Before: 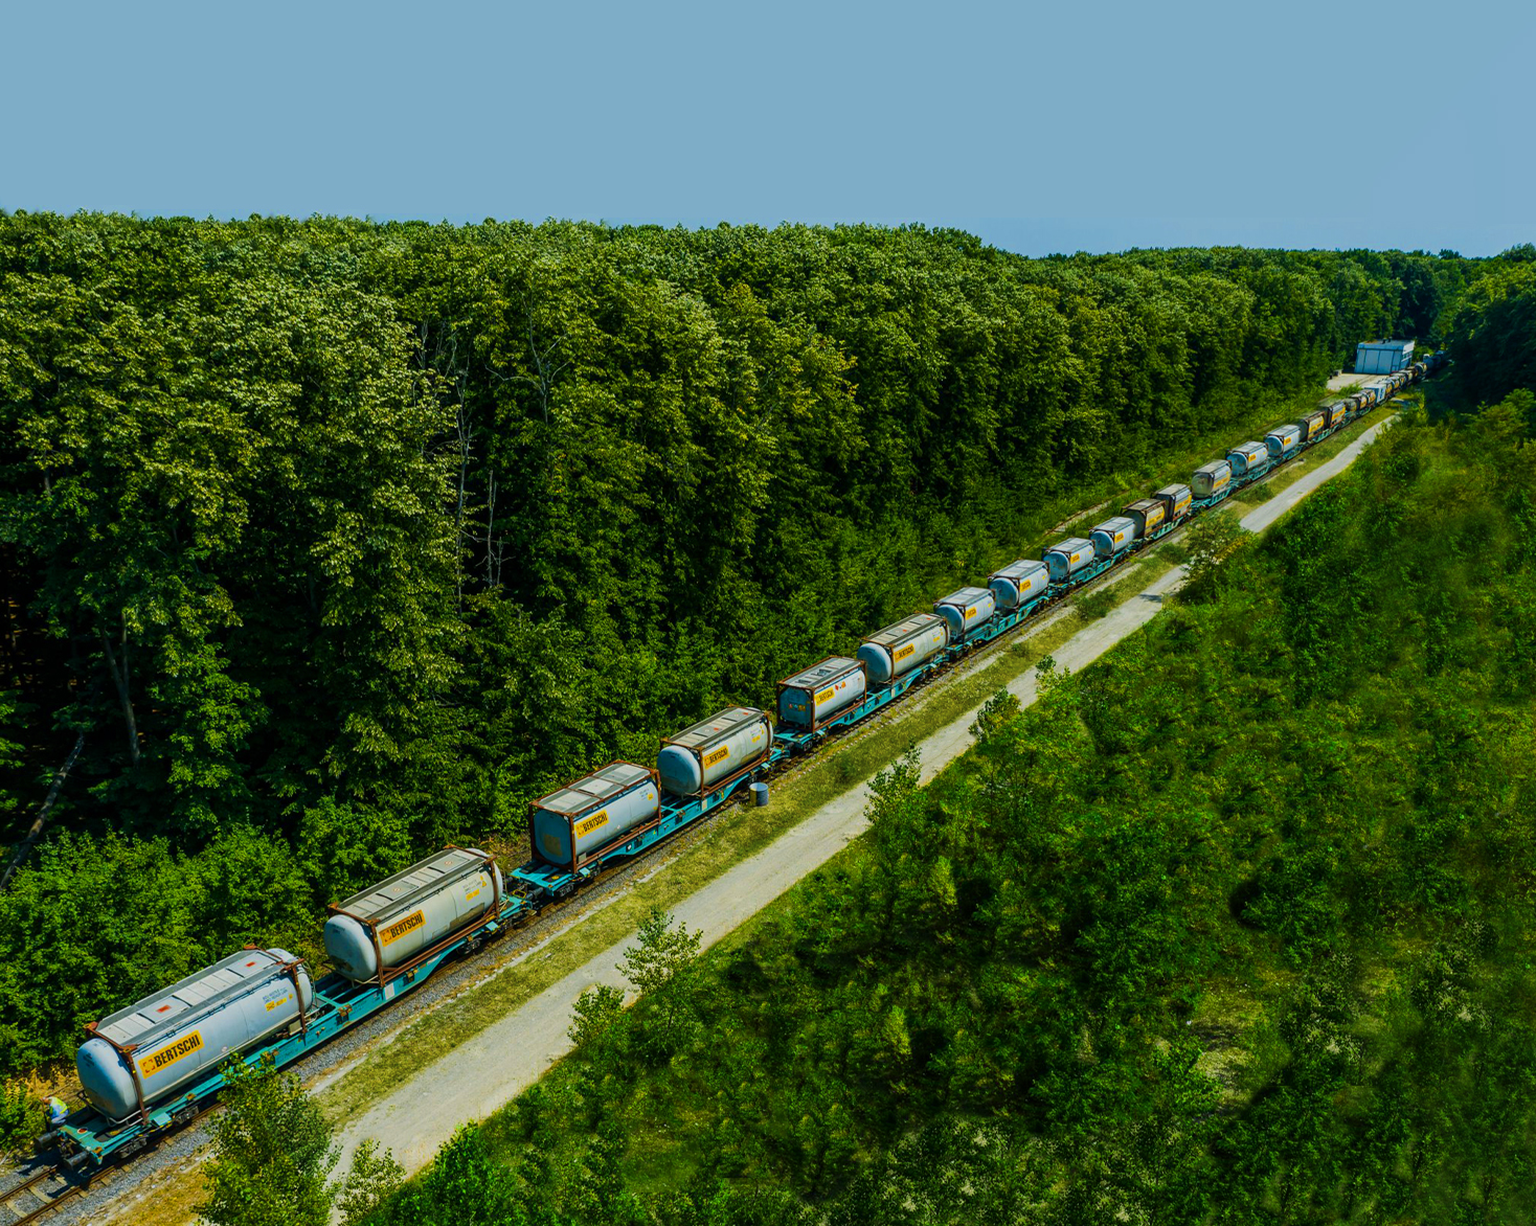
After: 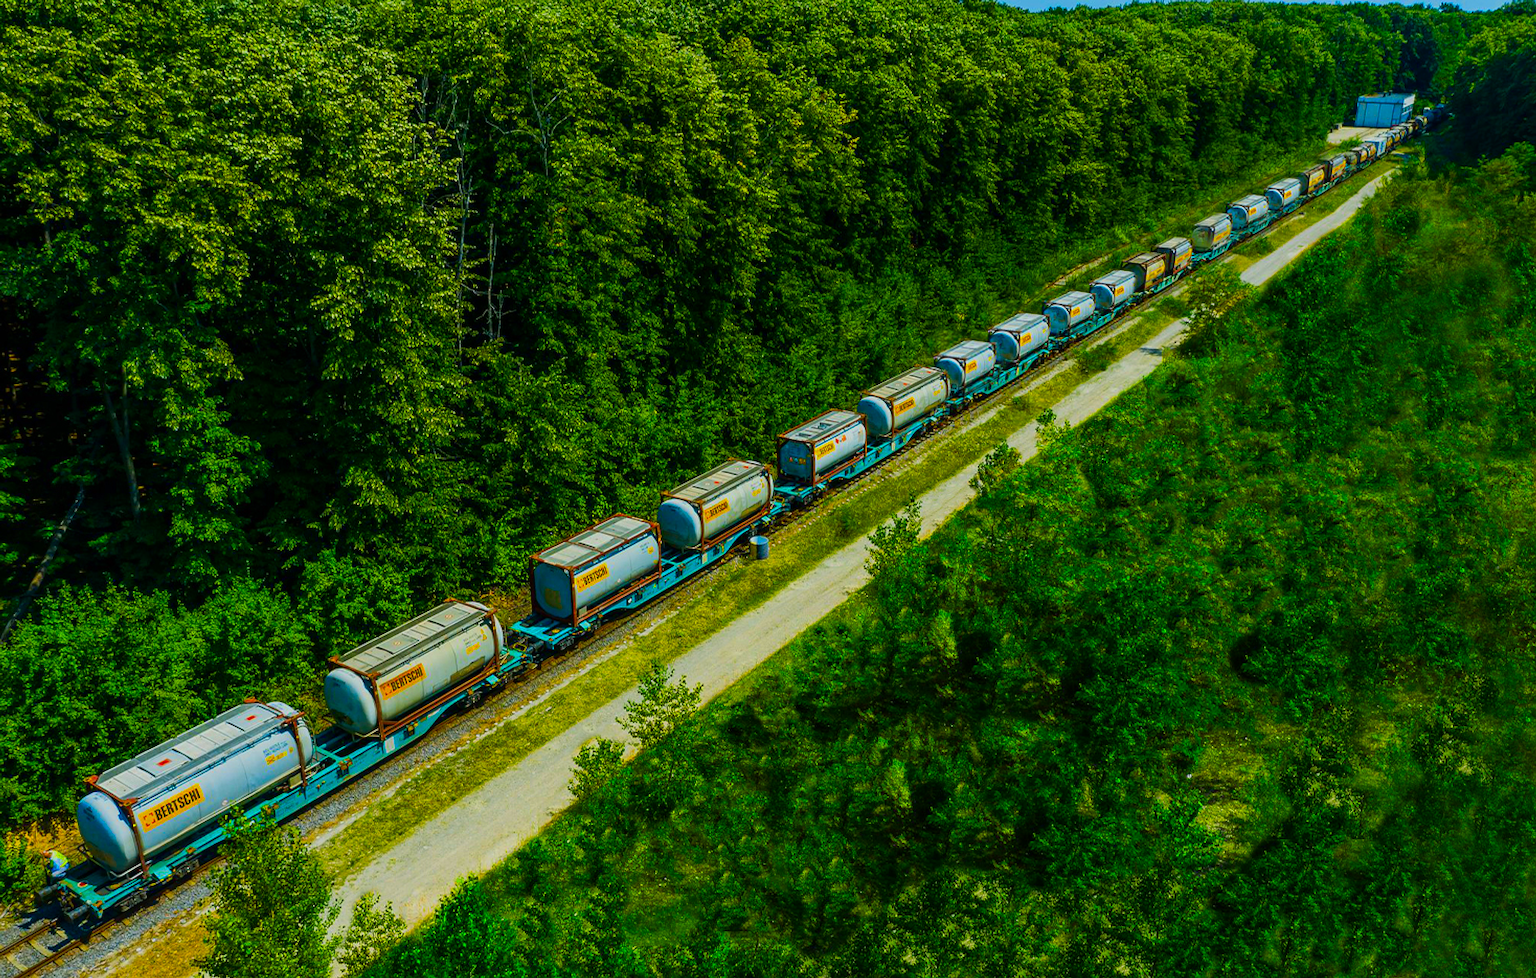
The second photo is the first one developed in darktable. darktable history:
sharpen: on, module defaults
contrast brightness saturation: saturation 0.5
crop and rotate: top 20.152%
